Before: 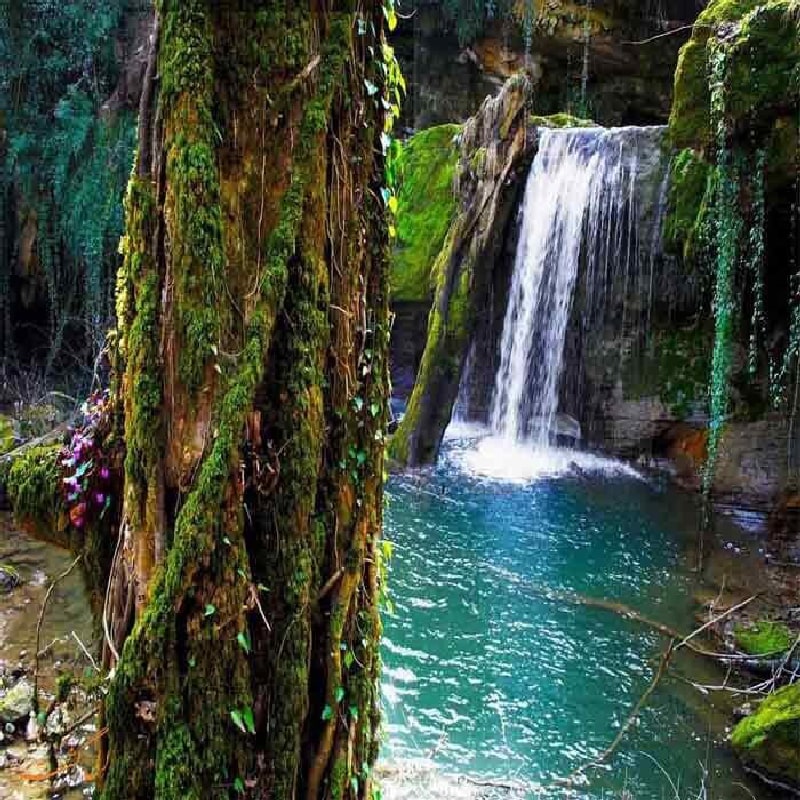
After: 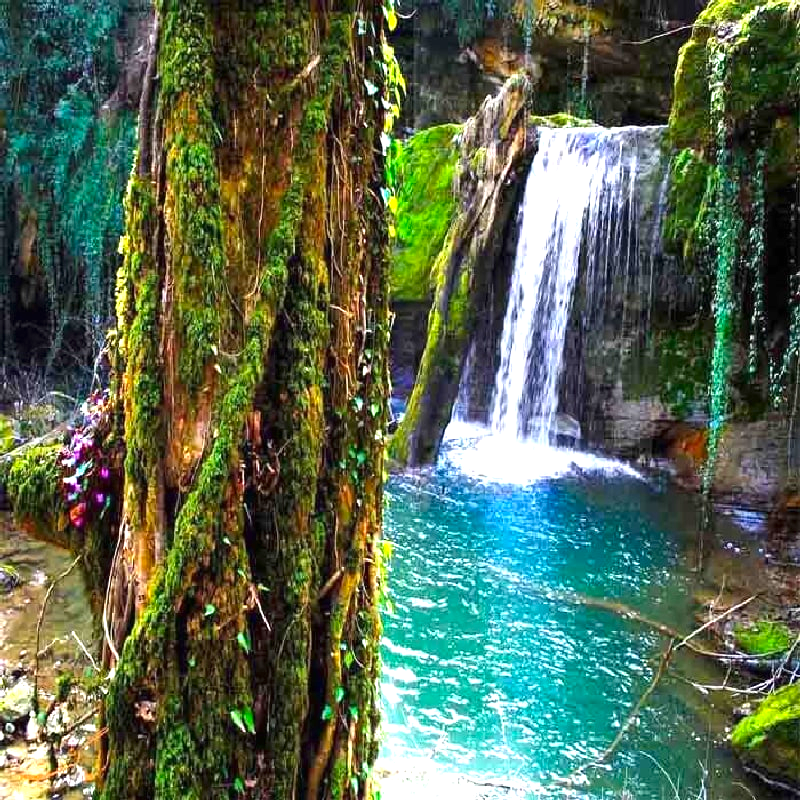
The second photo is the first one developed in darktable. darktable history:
exposure: black level correction 0, exposure 1 EV, compensate highlight preservation false
contrast brightness saturation: contrast 0.08, saturation 0.2
